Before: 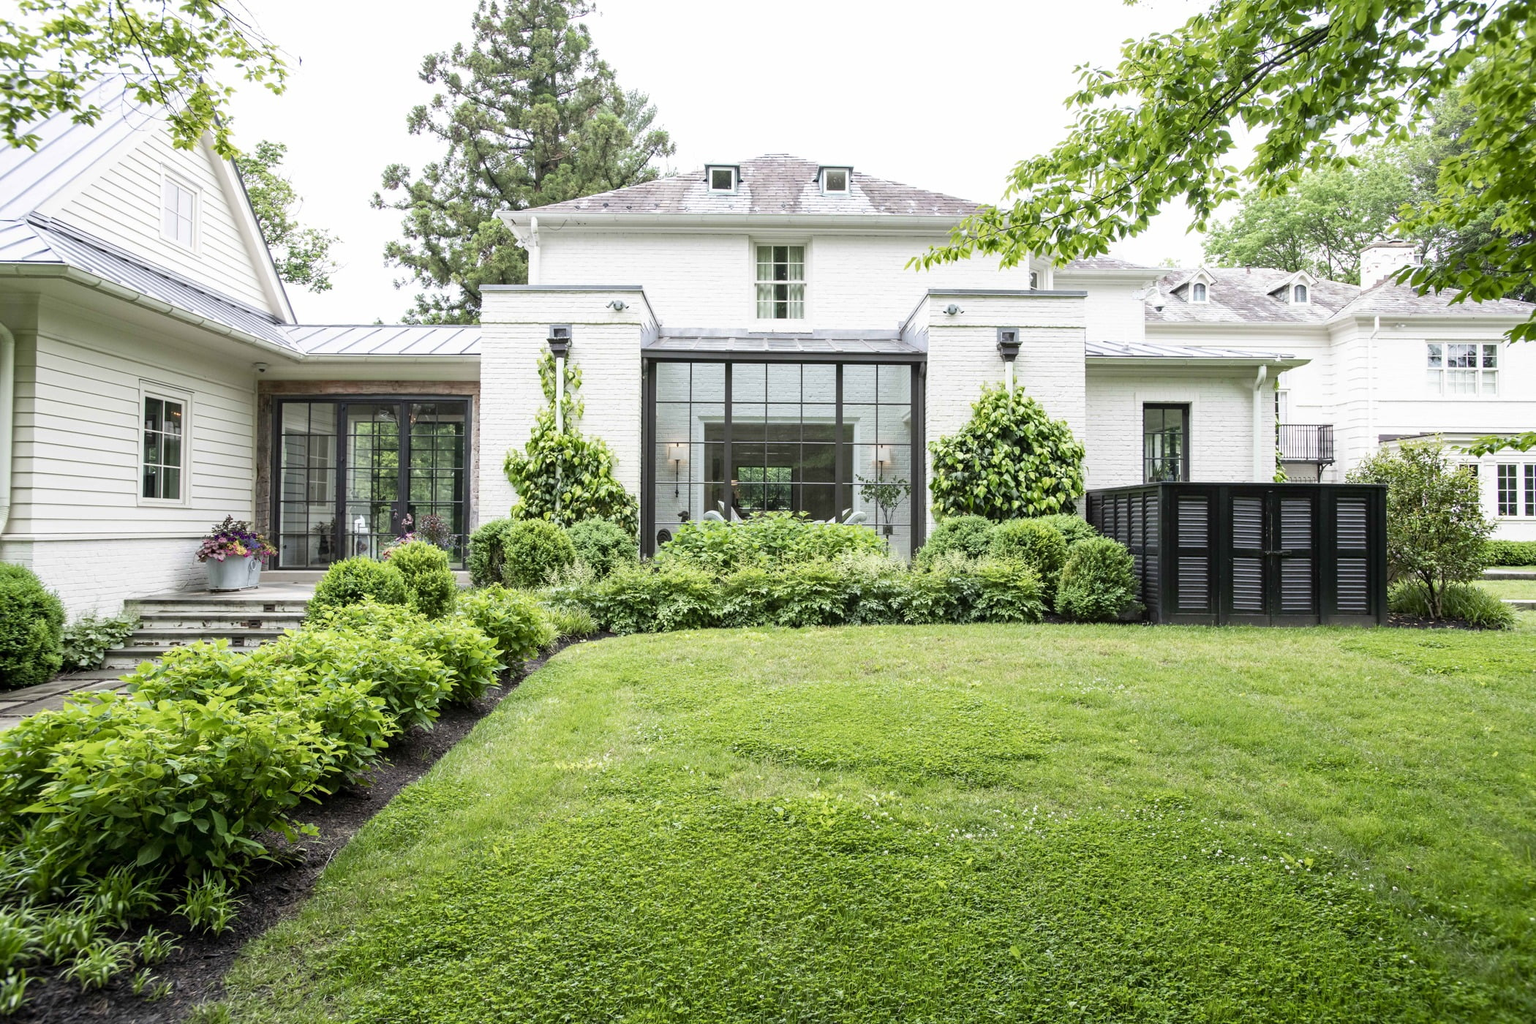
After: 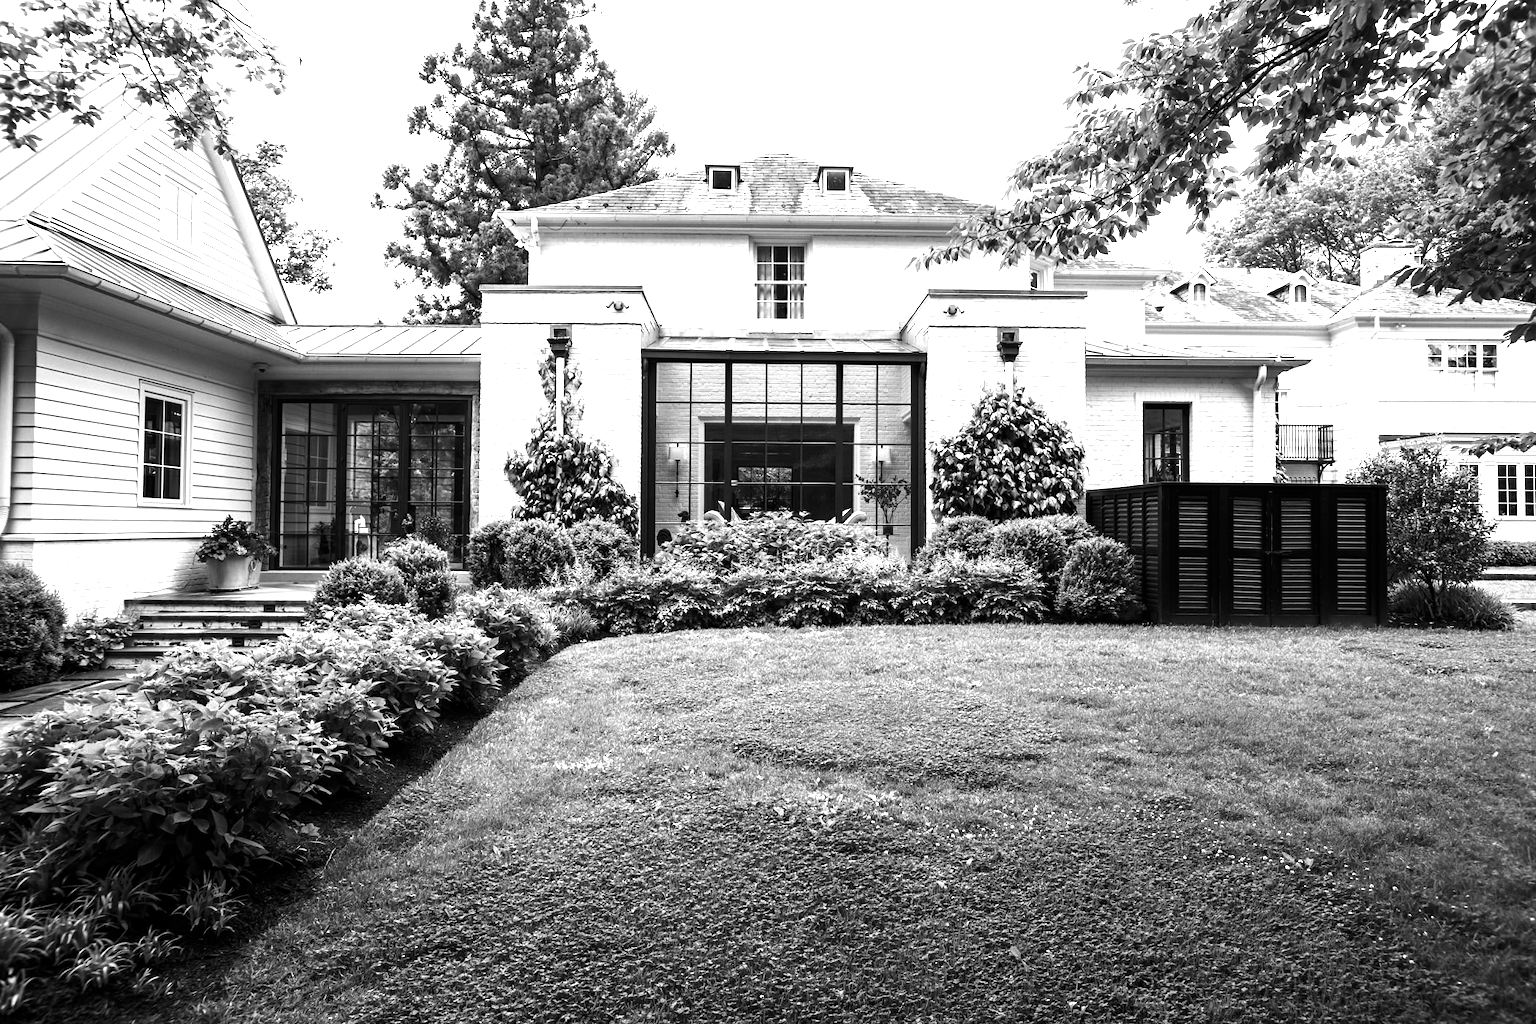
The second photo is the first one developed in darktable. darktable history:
exposure: exposure 0.6 EV, compensate highlight preservation false
contrast brightness saturation: contrast -0.03, brightness -0.59, saturation -1
